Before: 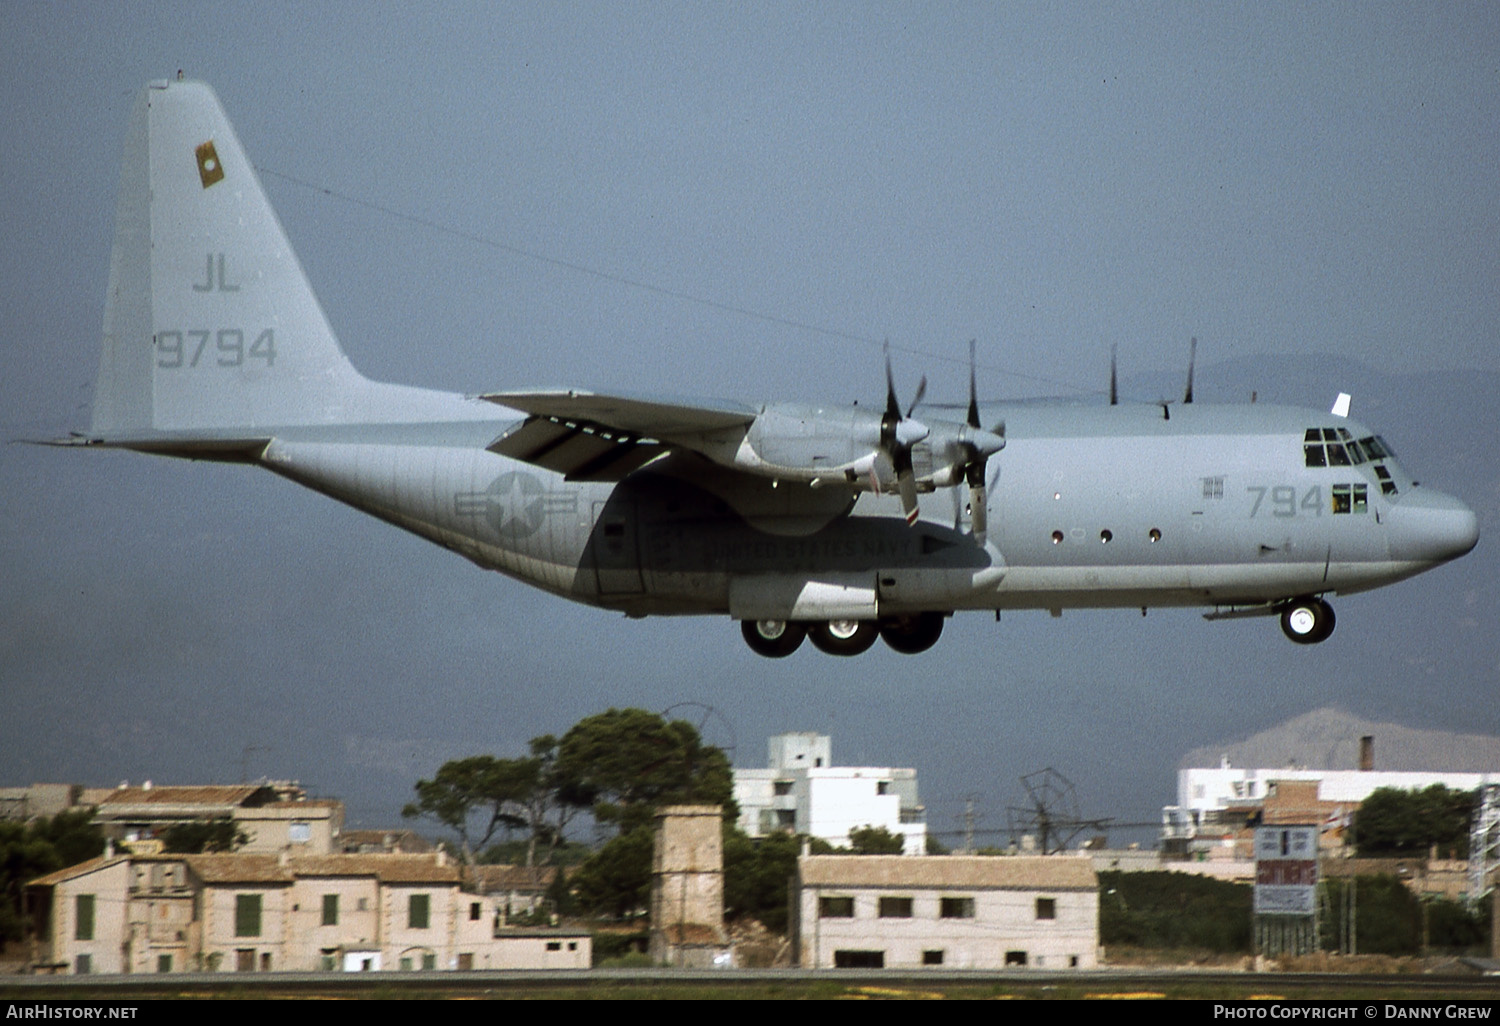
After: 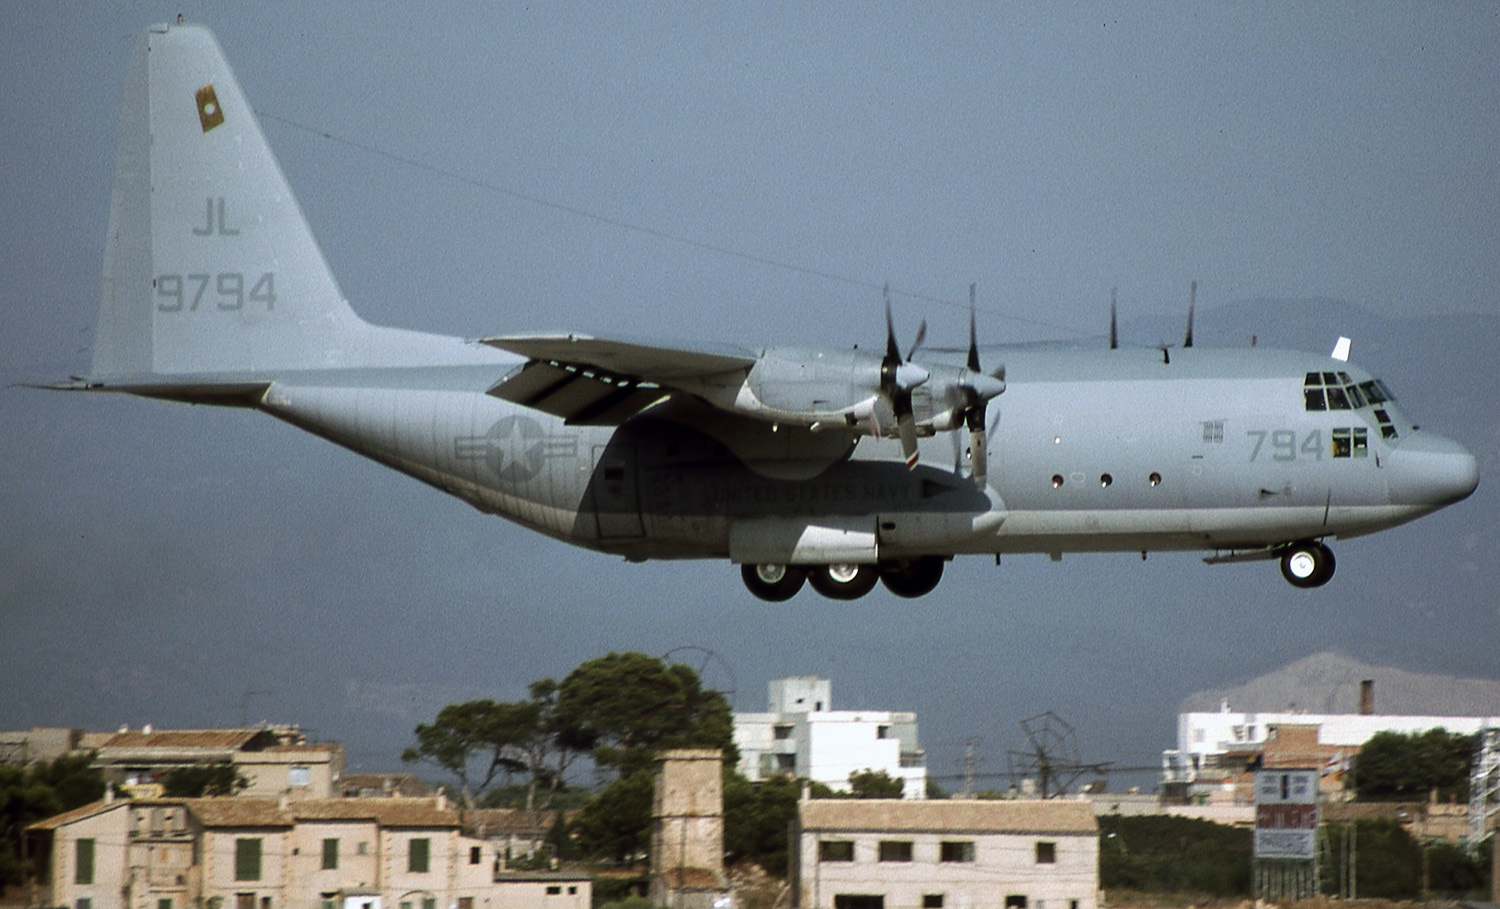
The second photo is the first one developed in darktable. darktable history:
crop and rotate: top 5.51%, bottom 5.872%
